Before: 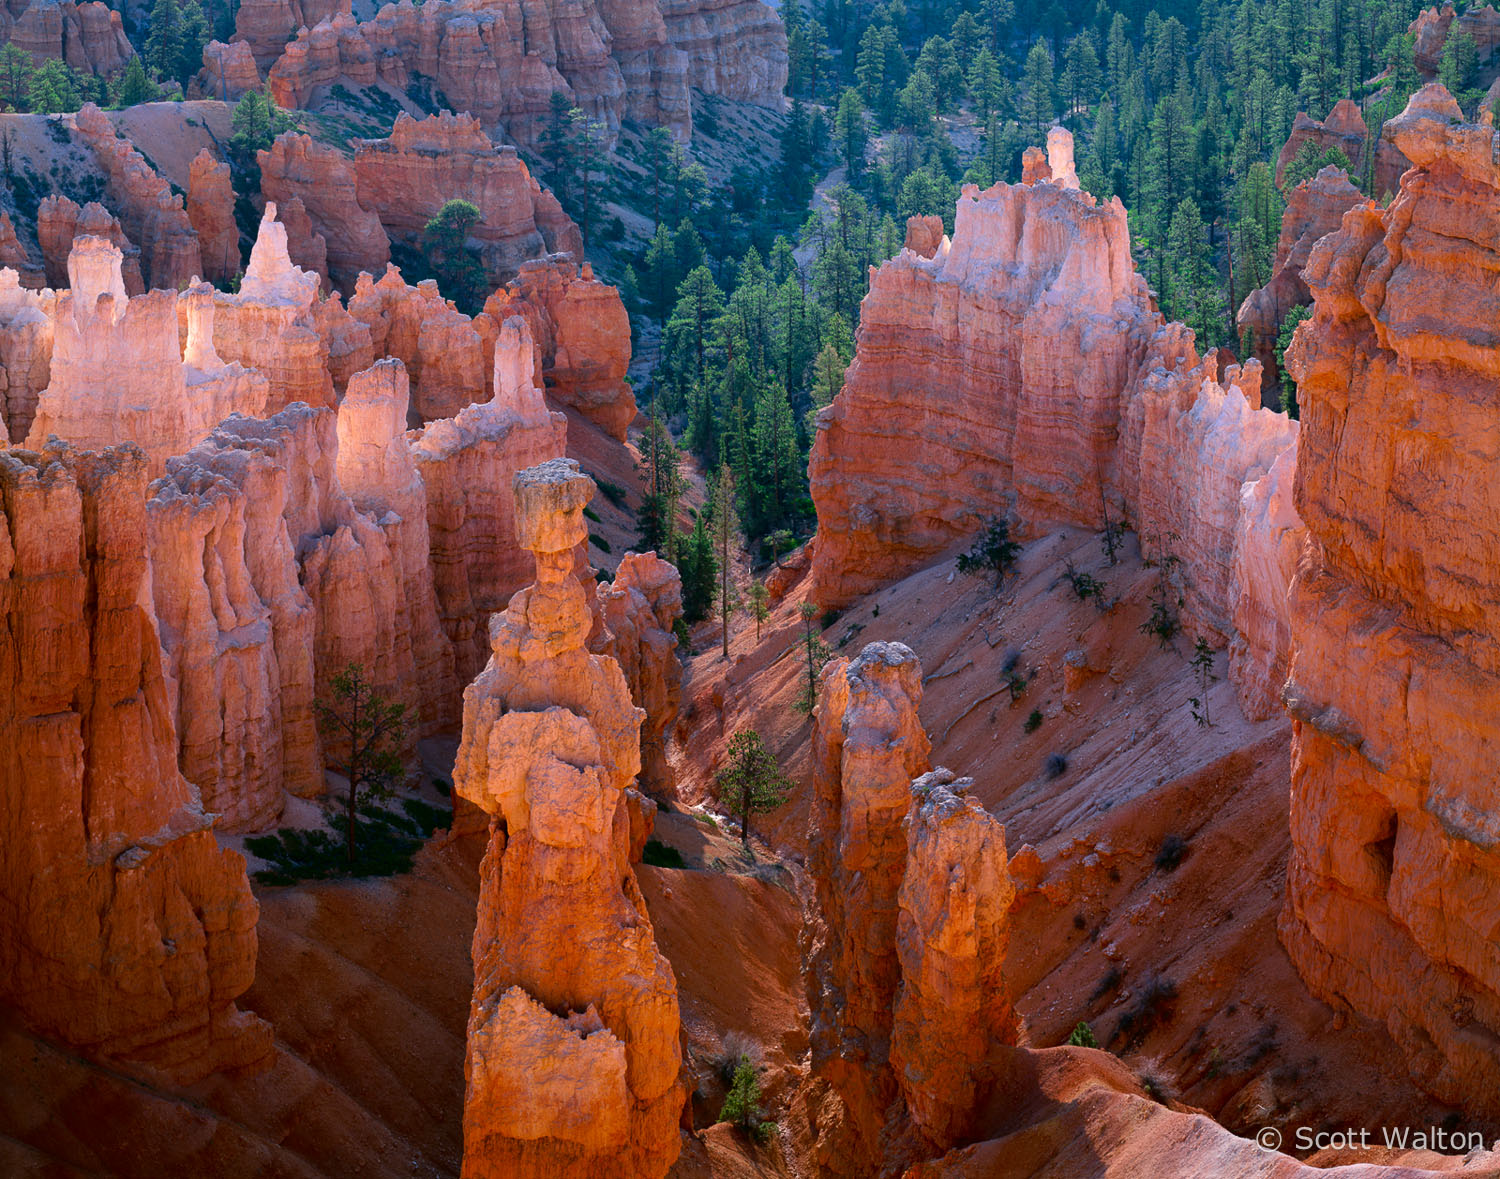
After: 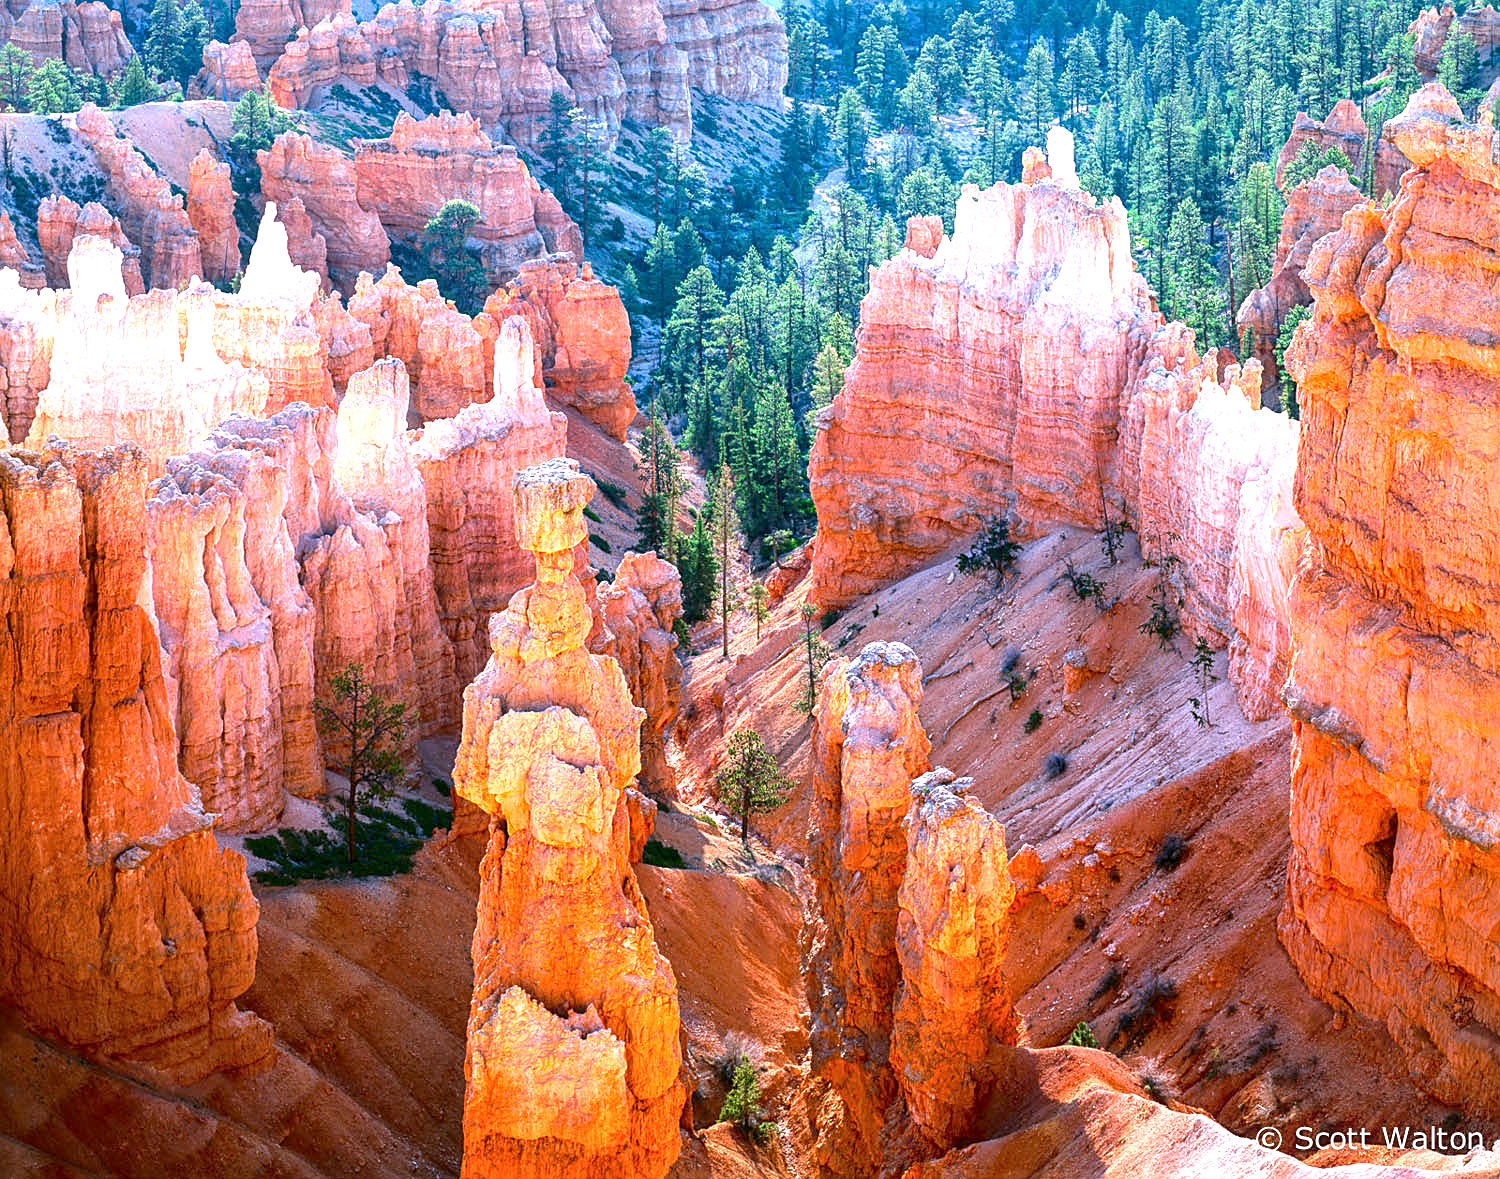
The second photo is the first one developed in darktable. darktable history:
local contrast: on, module defaults
sharpen: on, module defaults
exposure: black level correction 0, exposure 1.745 EV, compensate highlight preservation false
